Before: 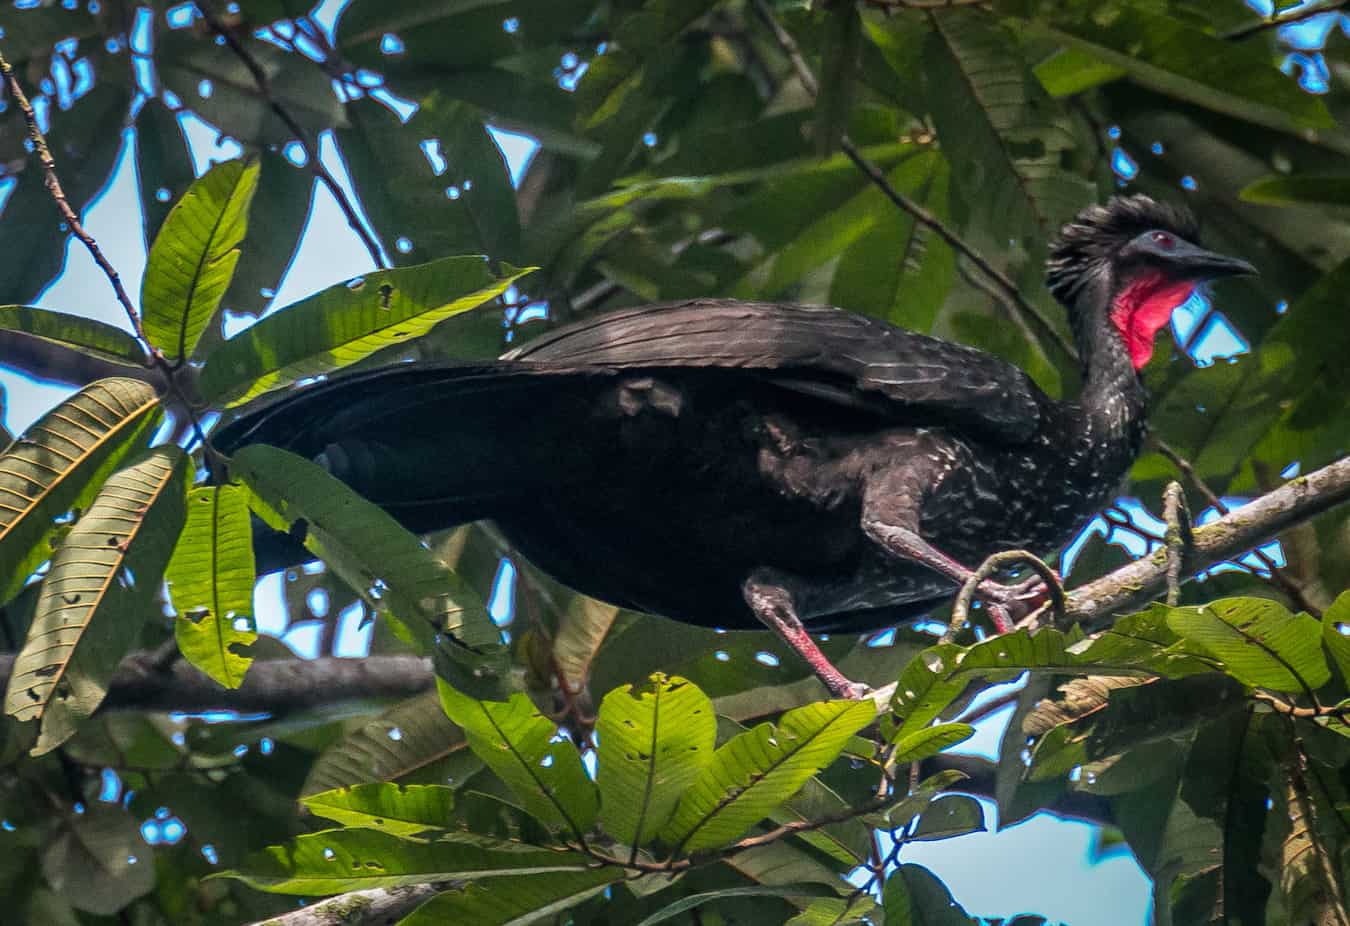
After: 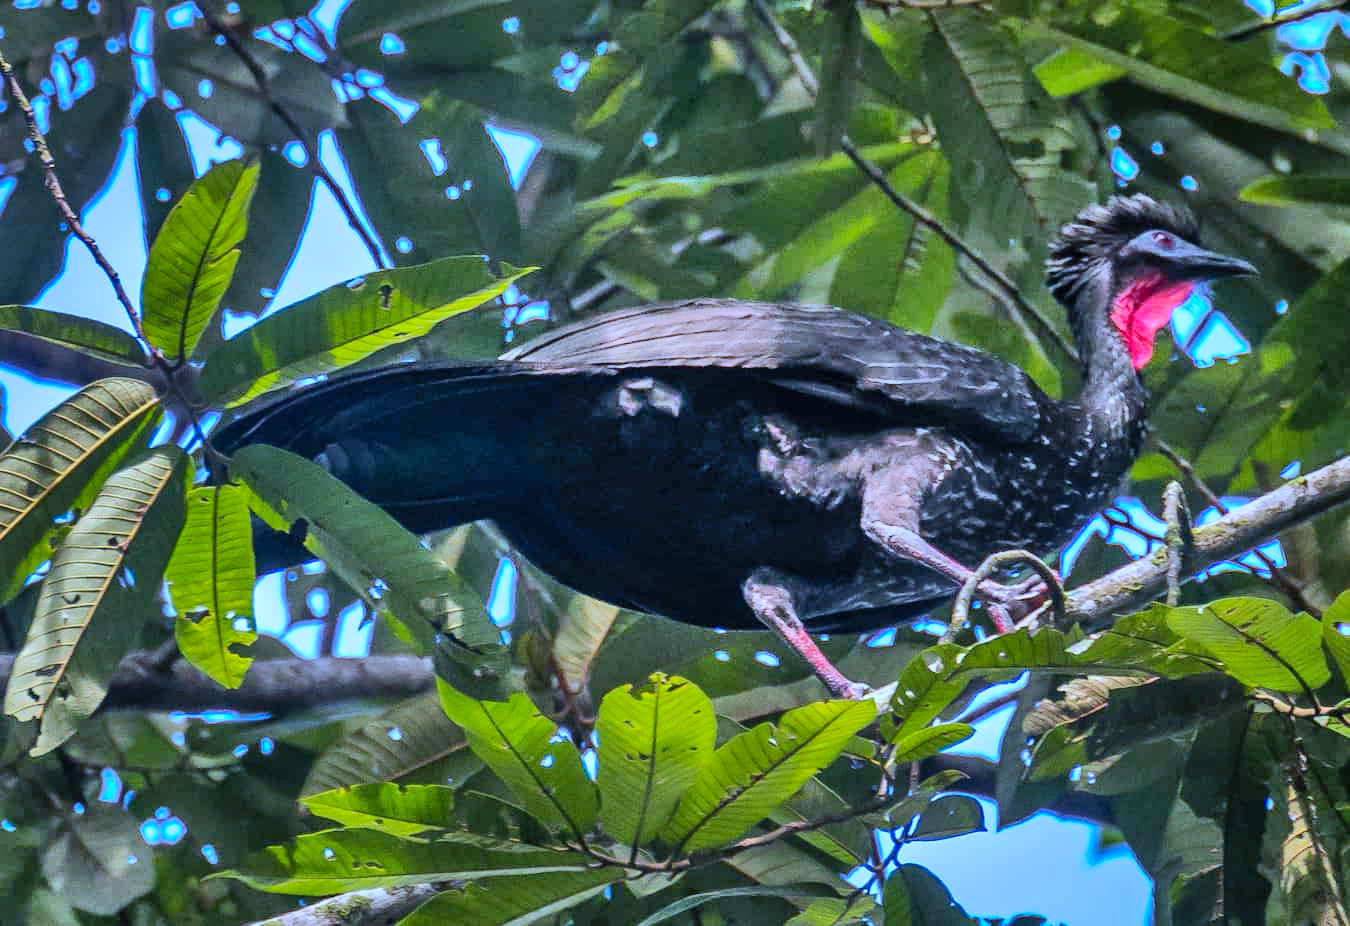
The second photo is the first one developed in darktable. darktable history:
white balance: red 0.871, blue 1.249
contrast brightness saturation: saturation 0.13
shadows and highlights: shadows 75, highlights -25, soften with gaussian
